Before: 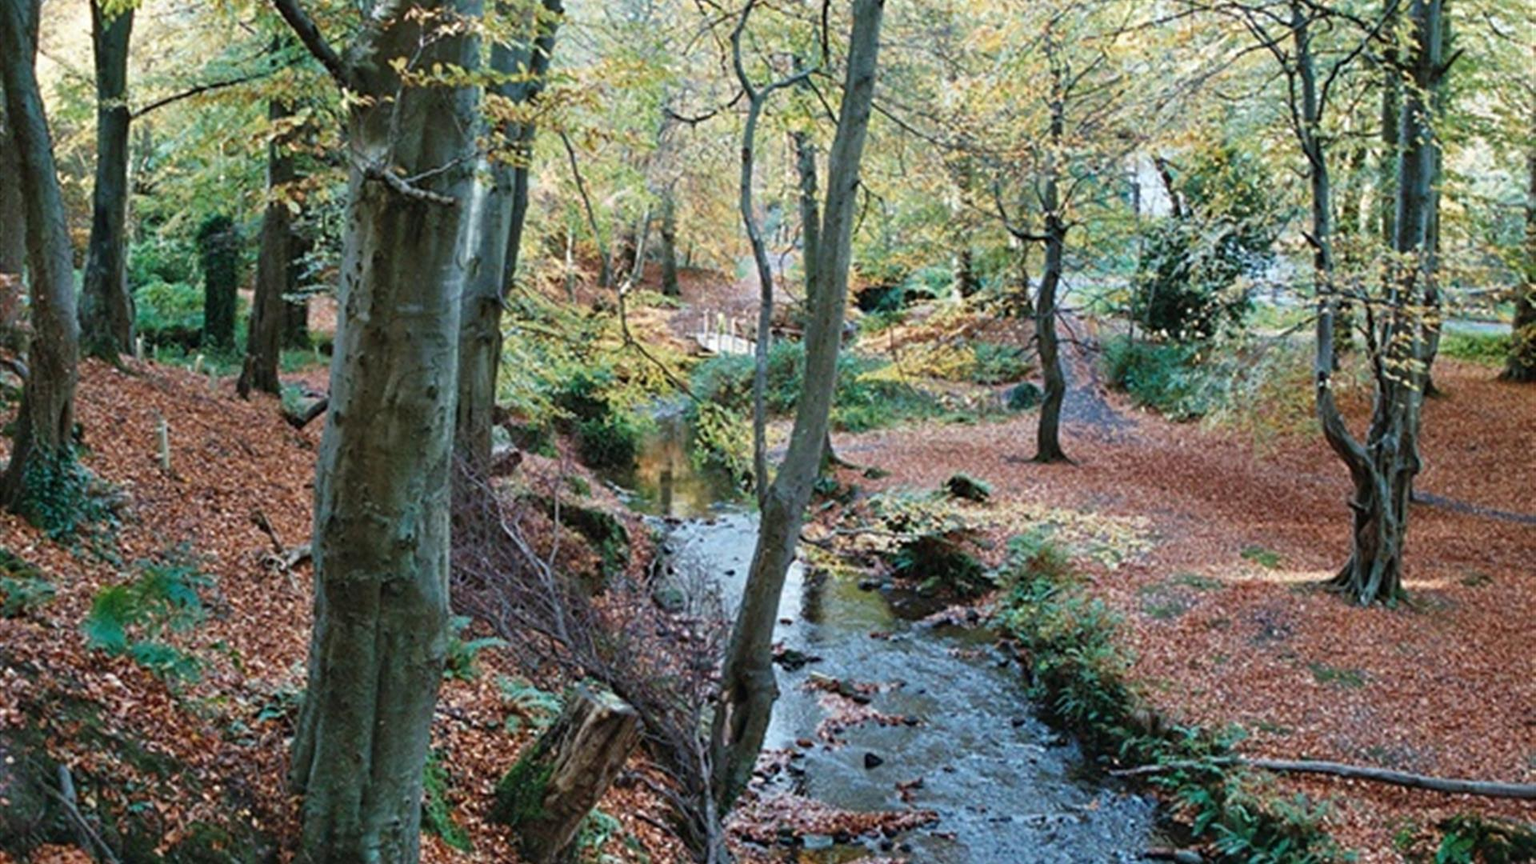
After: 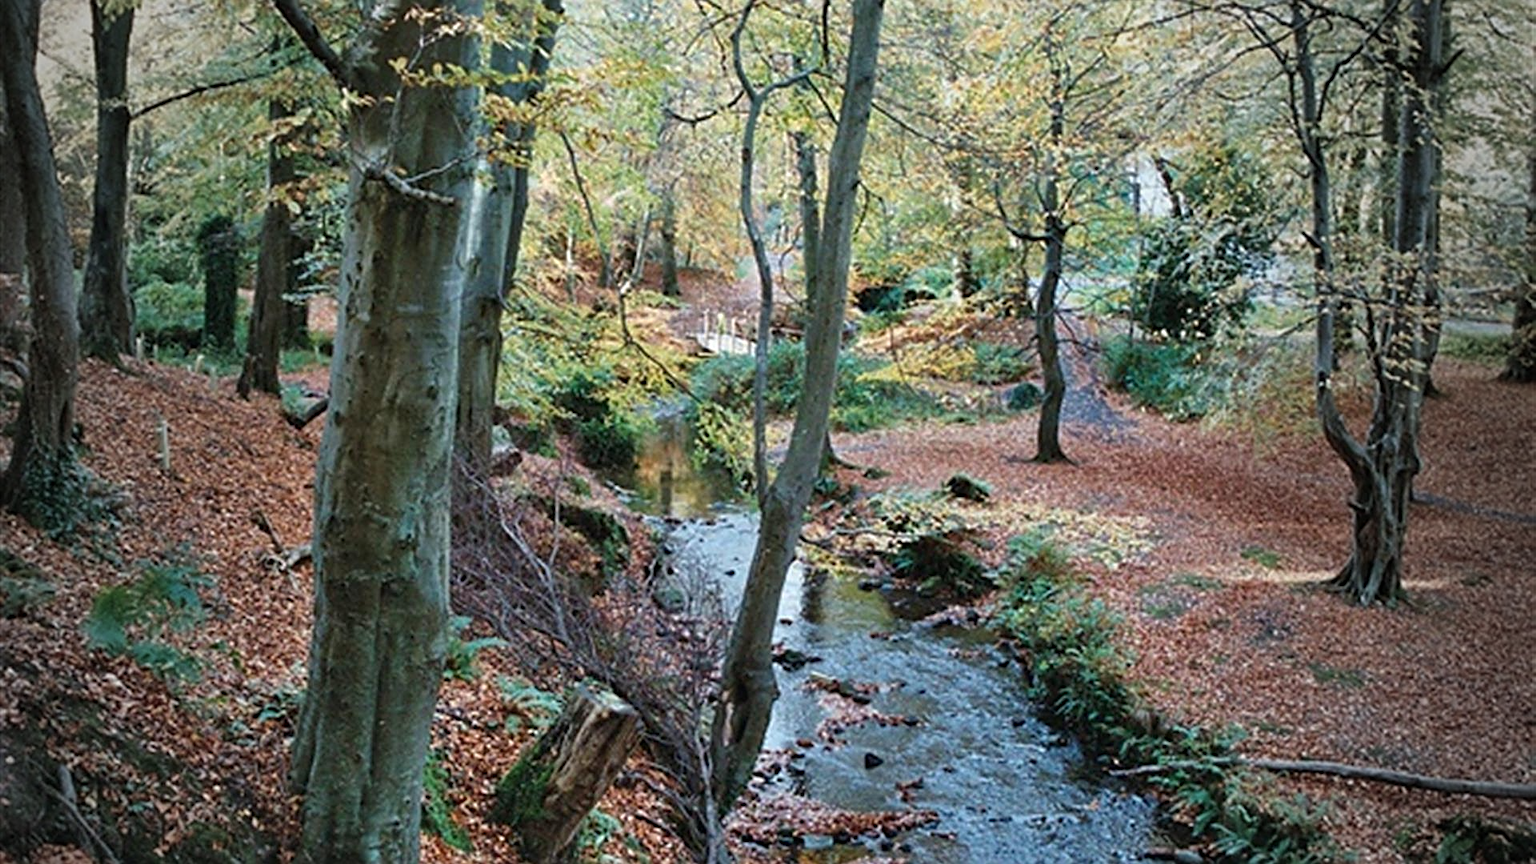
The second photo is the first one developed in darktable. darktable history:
vignetting: fall-off start 64.63%, center (-0.034, 0.148), width/height ratio 0.881
sharpen: on, module defaults
shadows and highlights: shadows 37.27, highlights -28.18, soften with gaussian
